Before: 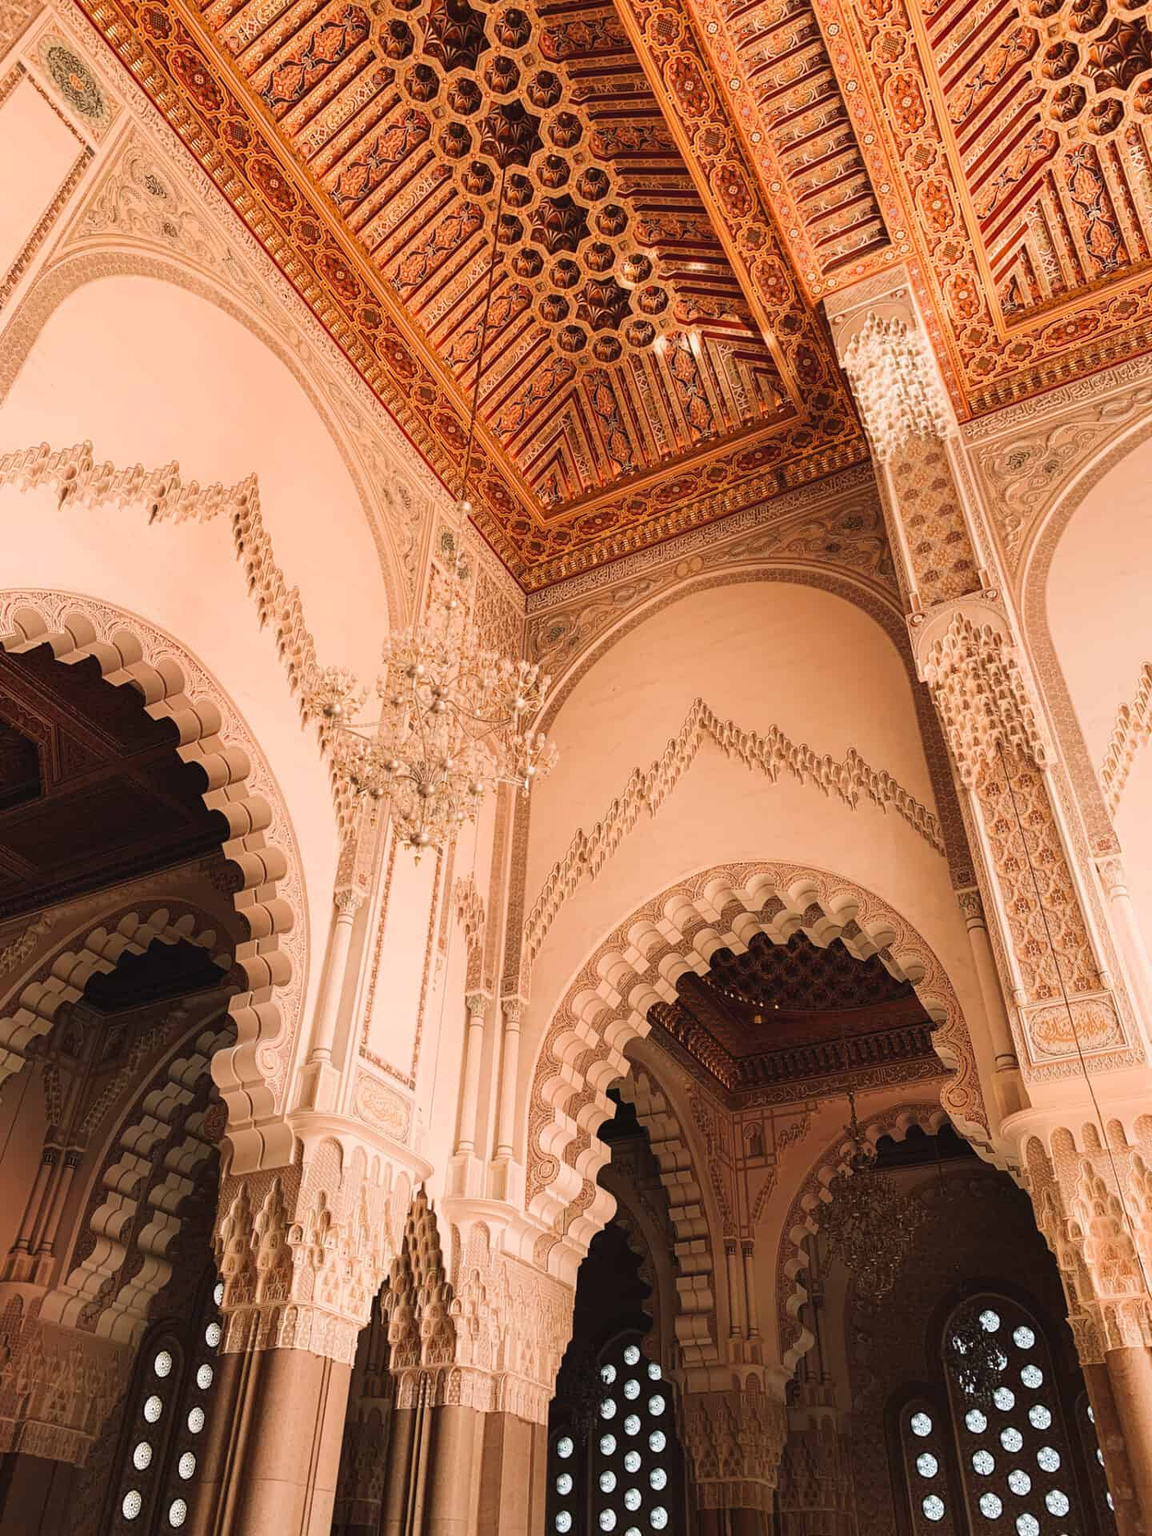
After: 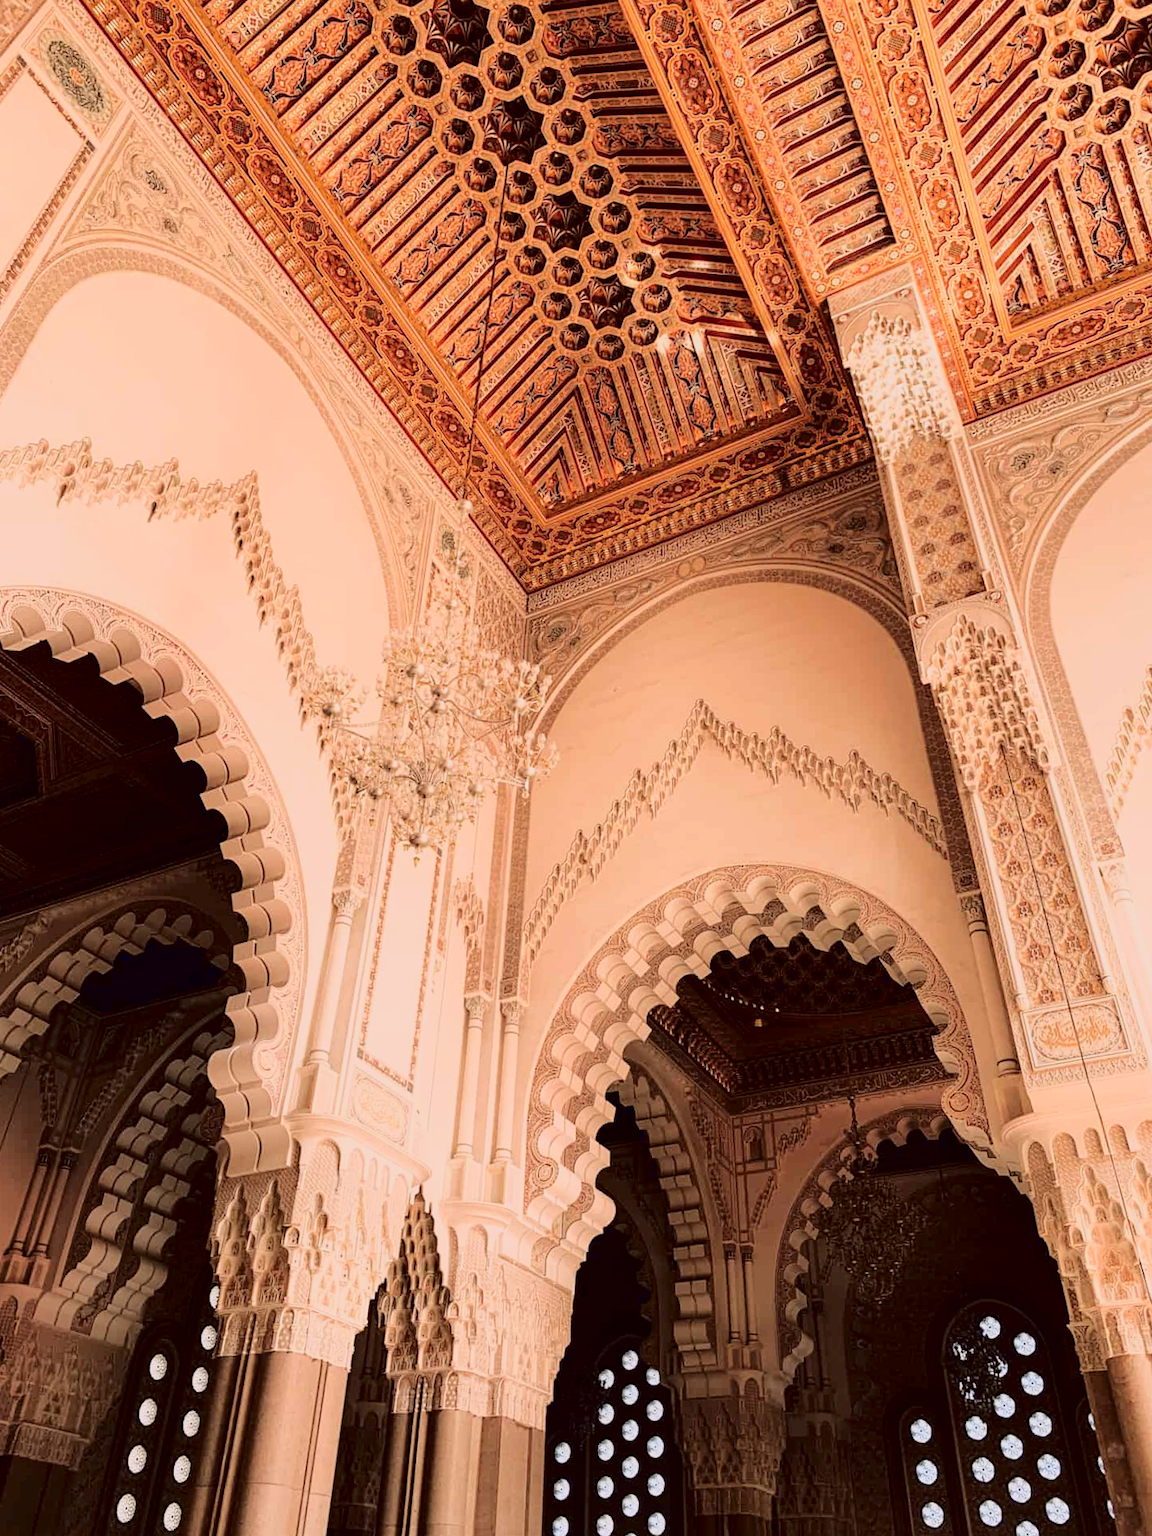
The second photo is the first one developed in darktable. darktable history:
crop and rotate: angle -0.257°
tone curve: curves: ch0 [(0.003, 0.003) (0.104, 0.026) (0.236, 0.181) (0.401, 0.443) (0.495, 0.55) (0.625, 0.67) (0.819, 0.841) (0.96, 0.899)]; ch1 [(0, 0) (0.161, 0.092) (0.37, 0.302) (0.424, 0.402) (0.45, 0.466) (0.495, 0.51) (0.573, 0.571) (0.638, 0.641) (0.751, 0.741) (1, 1)]; ch2 [(0, 0) (0.352, 0.403) (0.466, 0.443) (0.524, 0.526) (0.56, 0.556) (1, 1)], color space Lab, independent channels, preserve colors none
